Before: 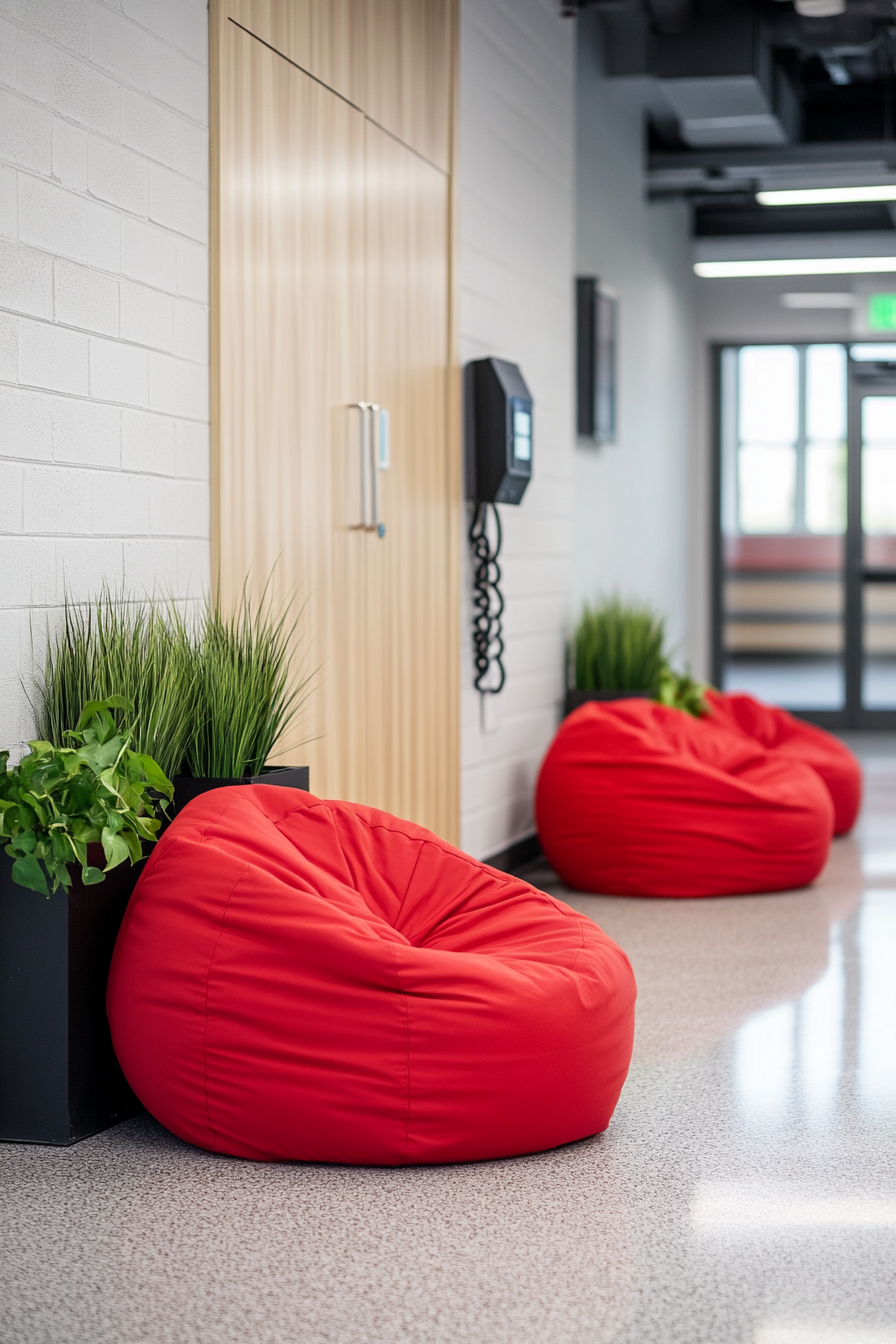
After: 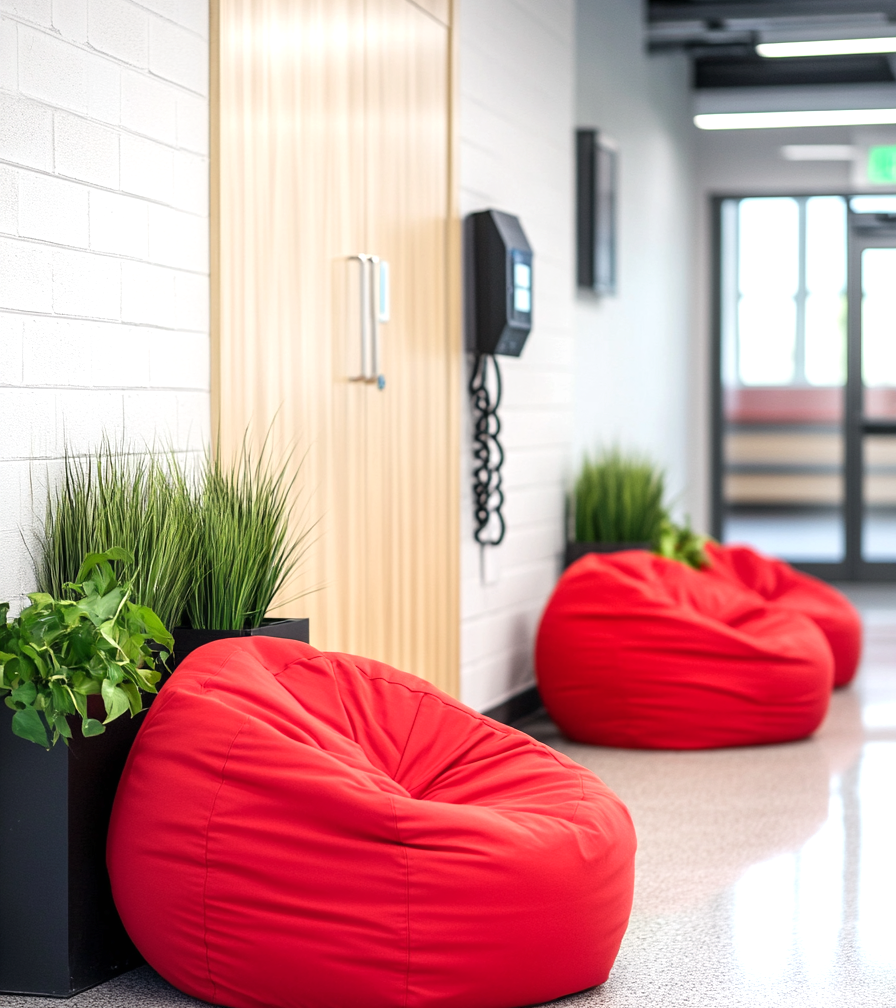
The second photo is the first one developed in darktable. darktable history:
crop: top 11.052%, bottom 13.888%
exposure: black level correction 0, exposure 0.498 EV, compensate highlight preservation false
